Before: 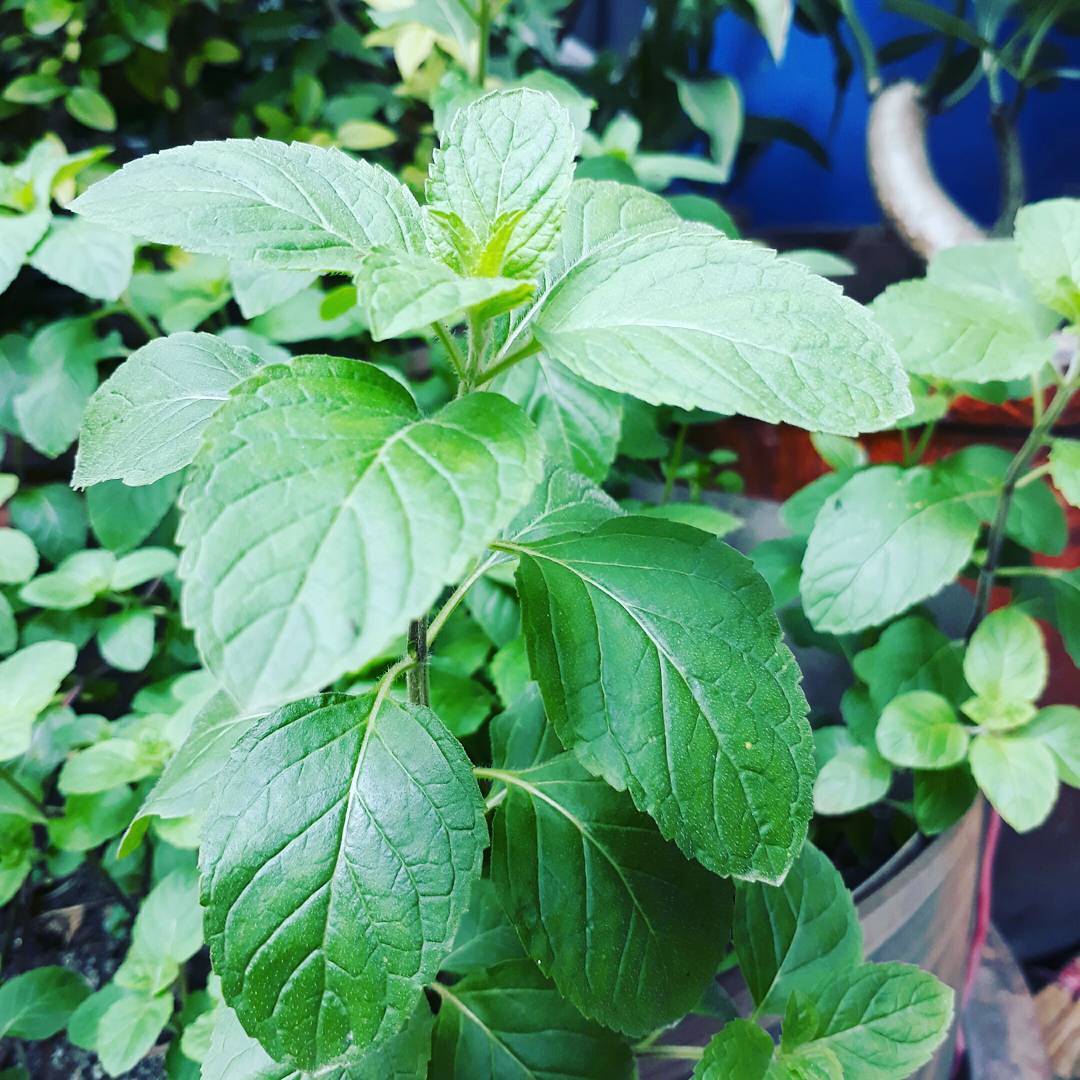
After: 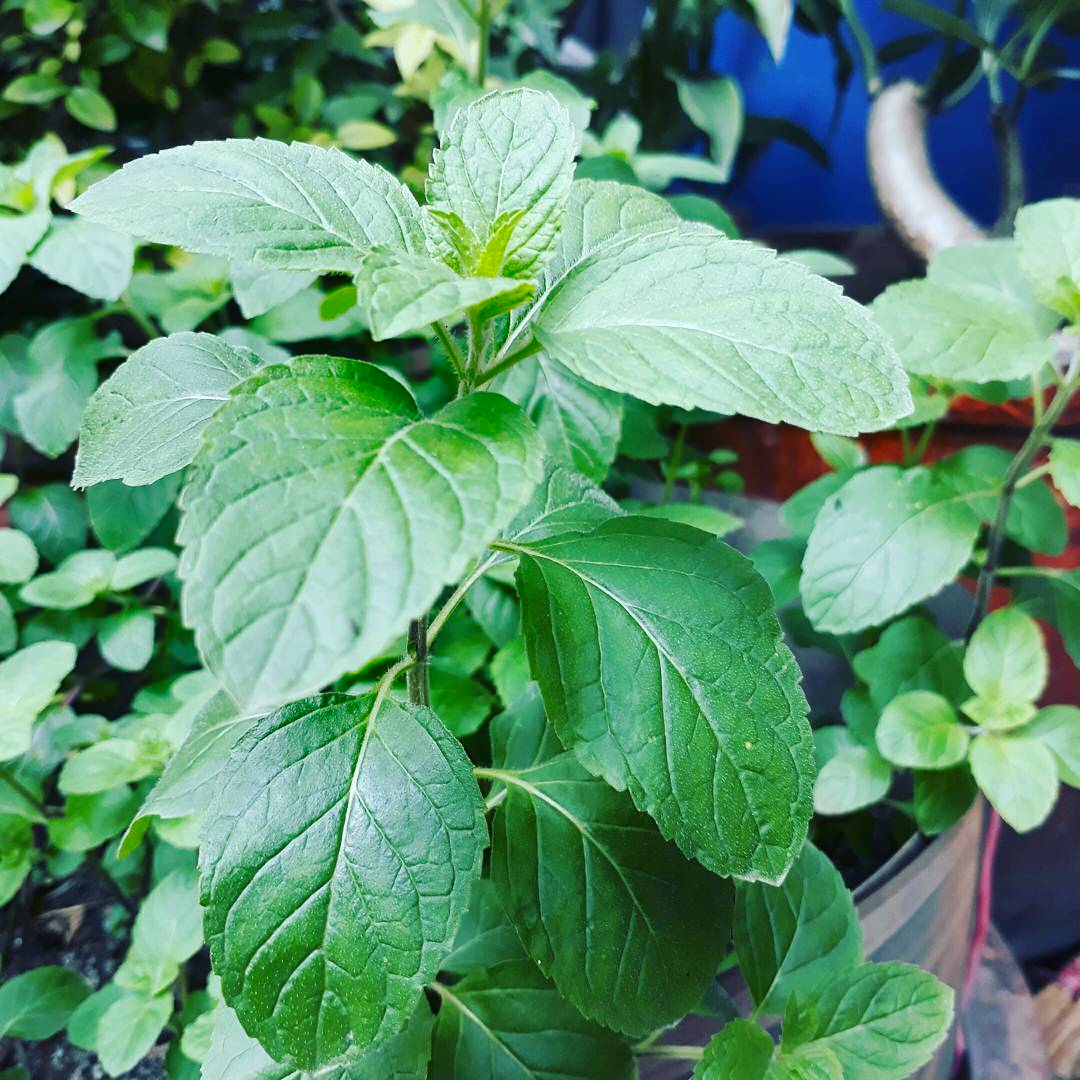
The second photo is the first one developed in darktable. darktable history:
shadows and highlights: radius 109.62, shadows 23.3, highlights -58.65, low approximation 0.01, soften with gaussian
